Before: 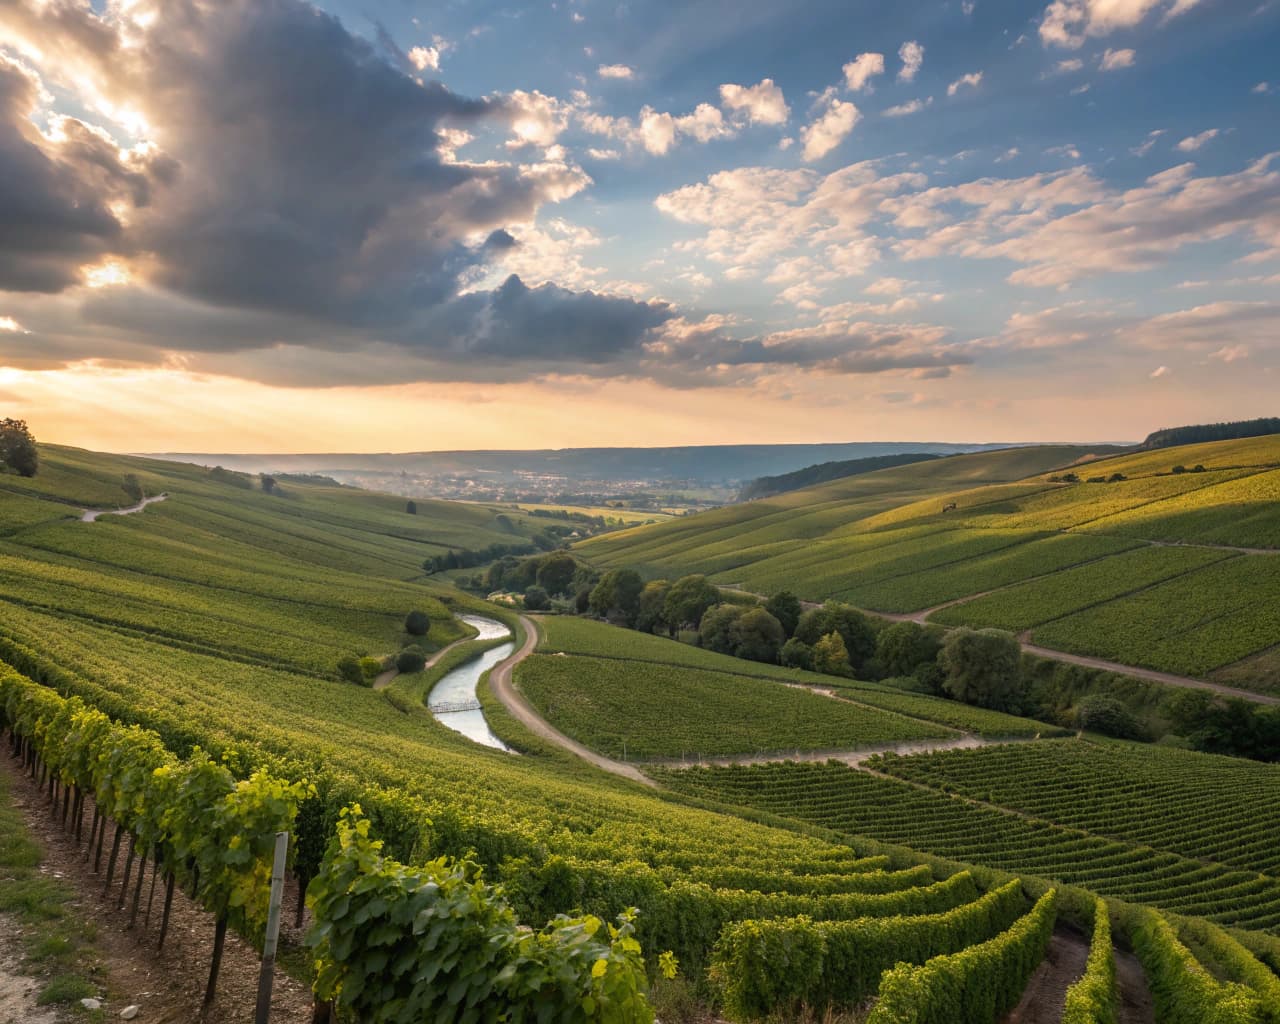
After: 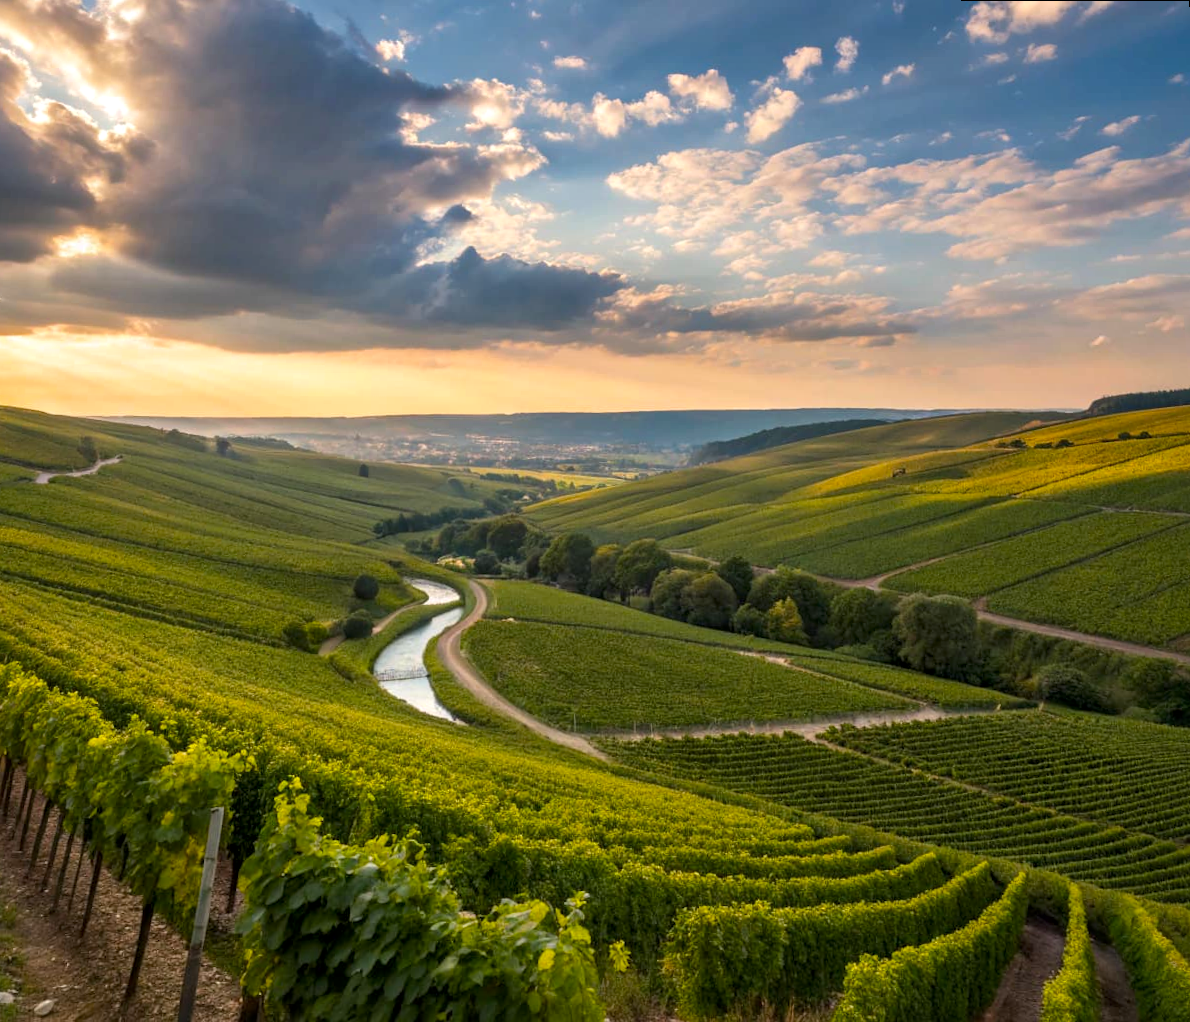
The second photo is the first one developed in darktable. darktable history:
local contrast: mode bilateral grid, contrast 25, coarseness 50, detail 123%, midtone range 0.2
rotate and perspective: rotation 0.215°, lens shift (vertical) -0.139, crop left 0.069, crop right 0.939, crop top 0.002, crop bottom 0.996
color balance rgb: perceptual saturation grading › global saturation 20%, global vibrance 20%
